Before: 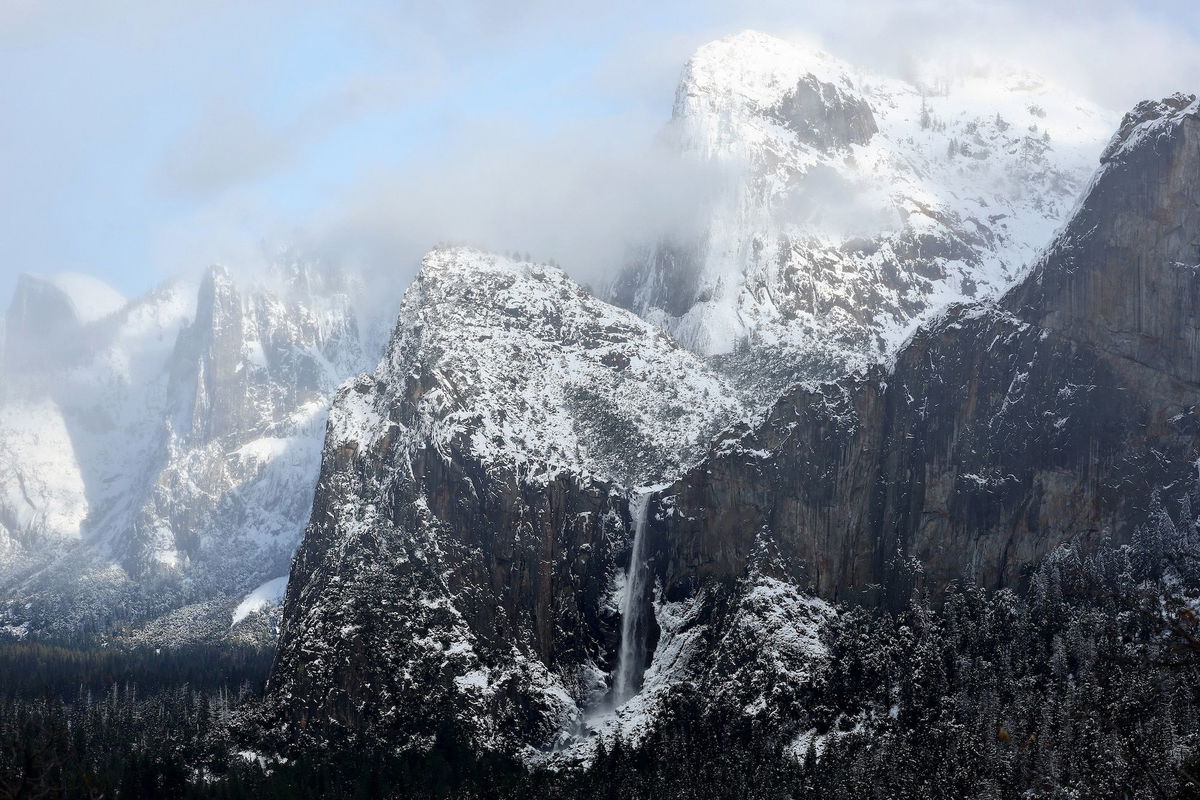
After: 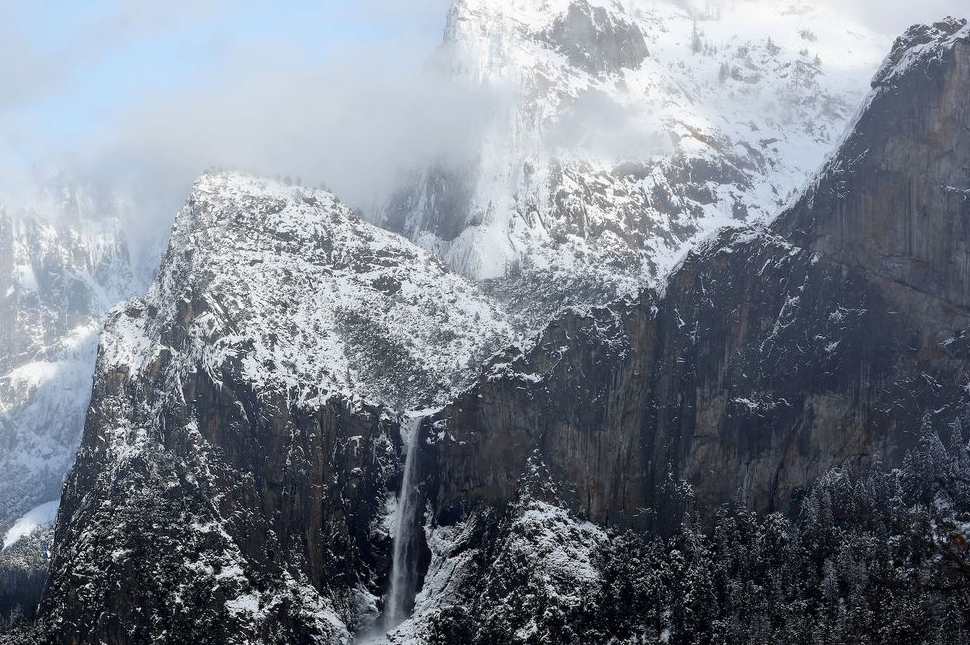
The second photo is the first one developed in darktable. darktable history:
crop: left 19.157%, top 9.583%, right 0.001%, bottom 9.74%
